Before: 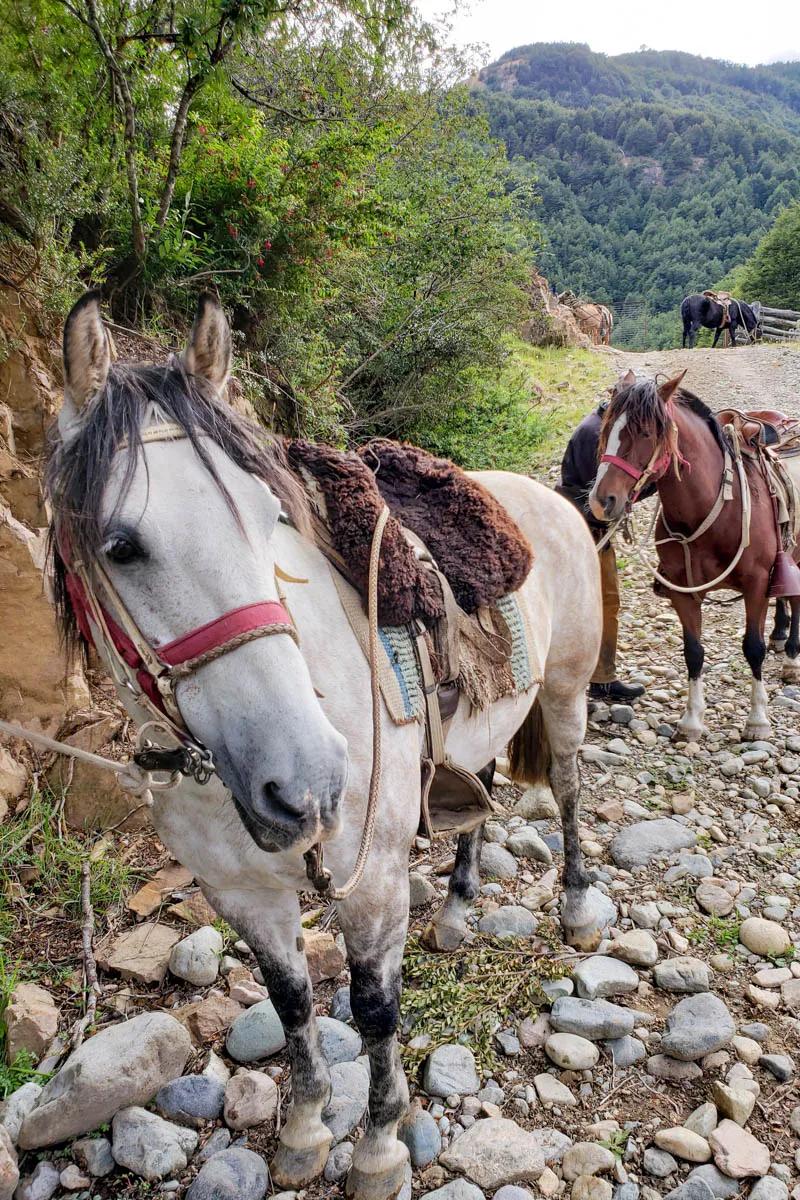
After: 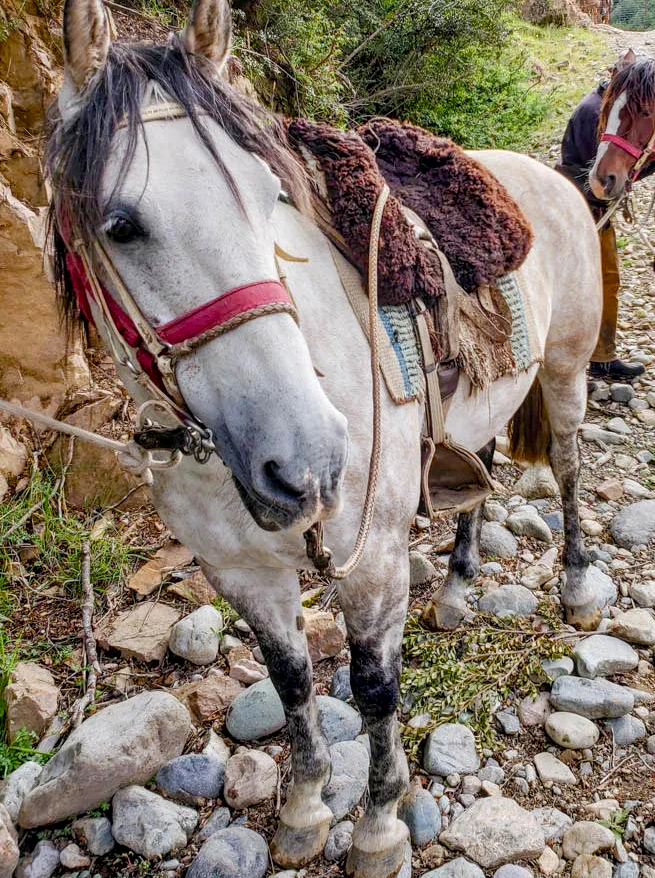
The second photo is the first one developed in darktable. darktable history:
local contrast: on, module defaults
crop: top 26.821%, right 18.017%
color balance rgb: perceptual saturation grading › global saturation 13.91%, perceptual saturation grading › highlights -30.436%, perceptual saturation grading › shadows 50.954%
